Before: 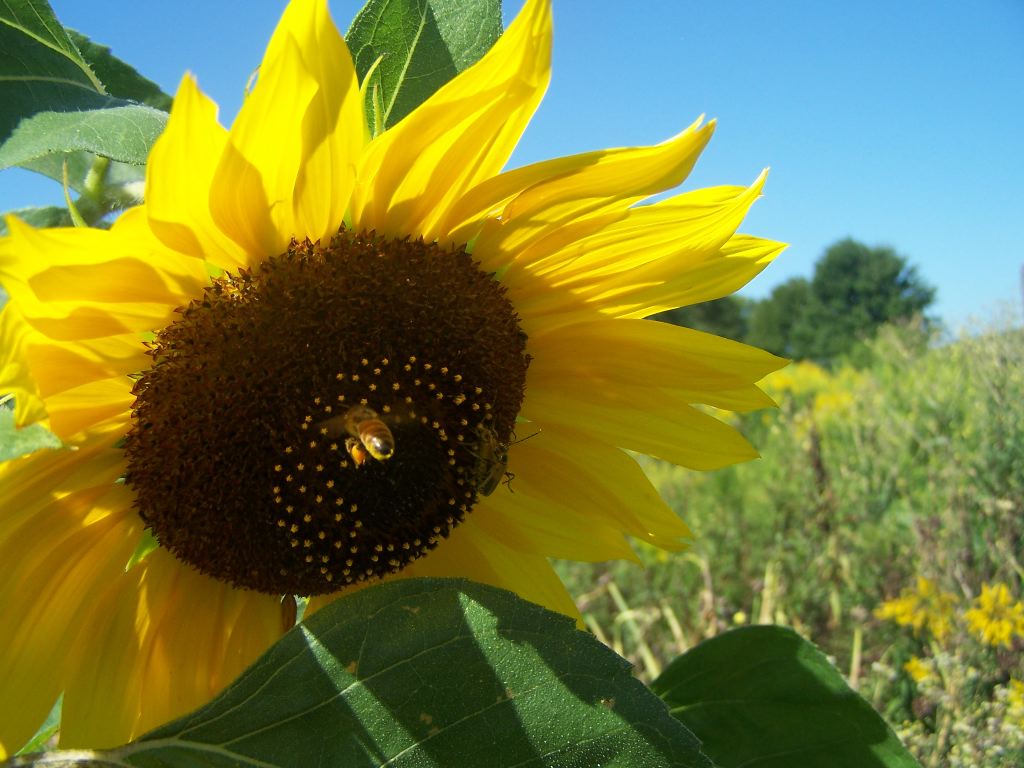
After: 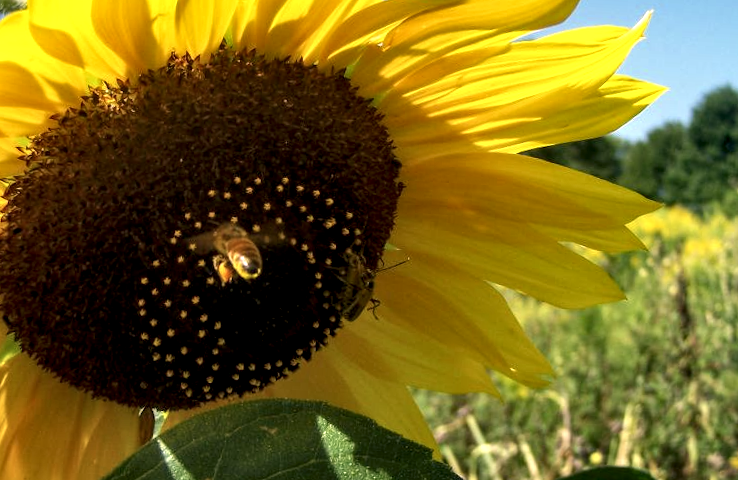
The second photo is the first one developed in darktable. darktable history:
crop and rotate: angle -3.44°, left 9.749%, top 20.493%, right 12.488%, bottom 12.054%
local contrast: highlights 63%, shadows 53%, detail 169%, midtone range 0.512
color correction: highlights a* 6.94, highlights b* 3.77
